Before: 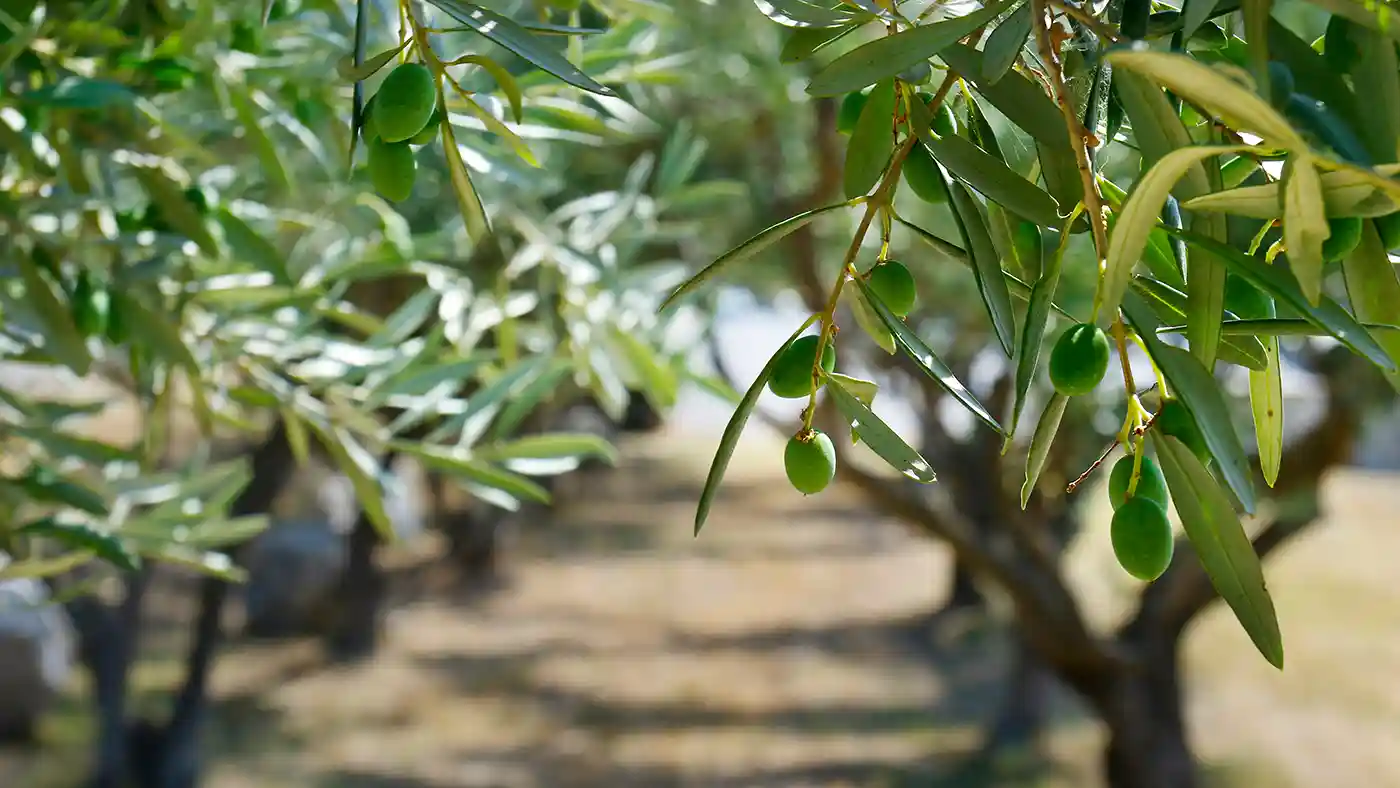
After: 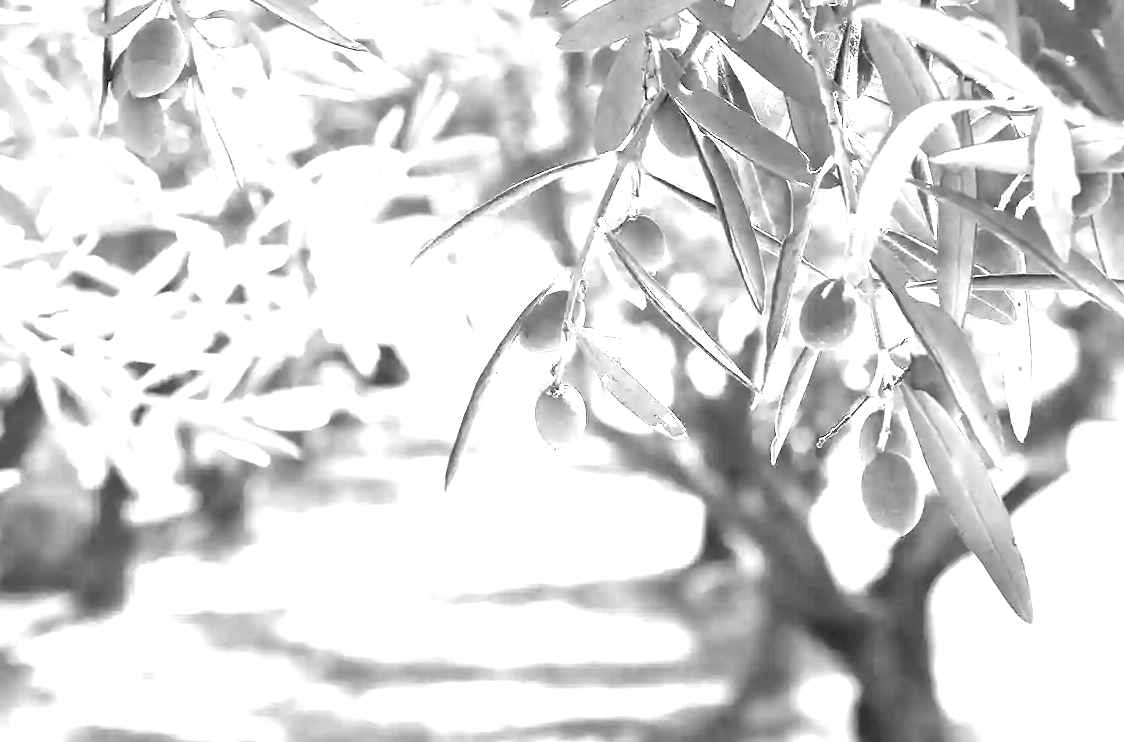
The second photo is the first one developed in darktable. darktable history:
contrast brightness saturation: contrast -0.02, brightness -0.01, saturation 0.03
color correction: highlights a* 1.12, highlights b* 24.26, shadows a* 15.58, shadows b* 24.26
crop and rotate: left 17.959%, top 5.771%, right 1.742%
monochrome: on, module defaults
white balance: red 1.029, blue 0.92
exposure: black level correction 0.001, exposure 2.607 EV, compensate exposure bias true, compensate highlight preservation false
